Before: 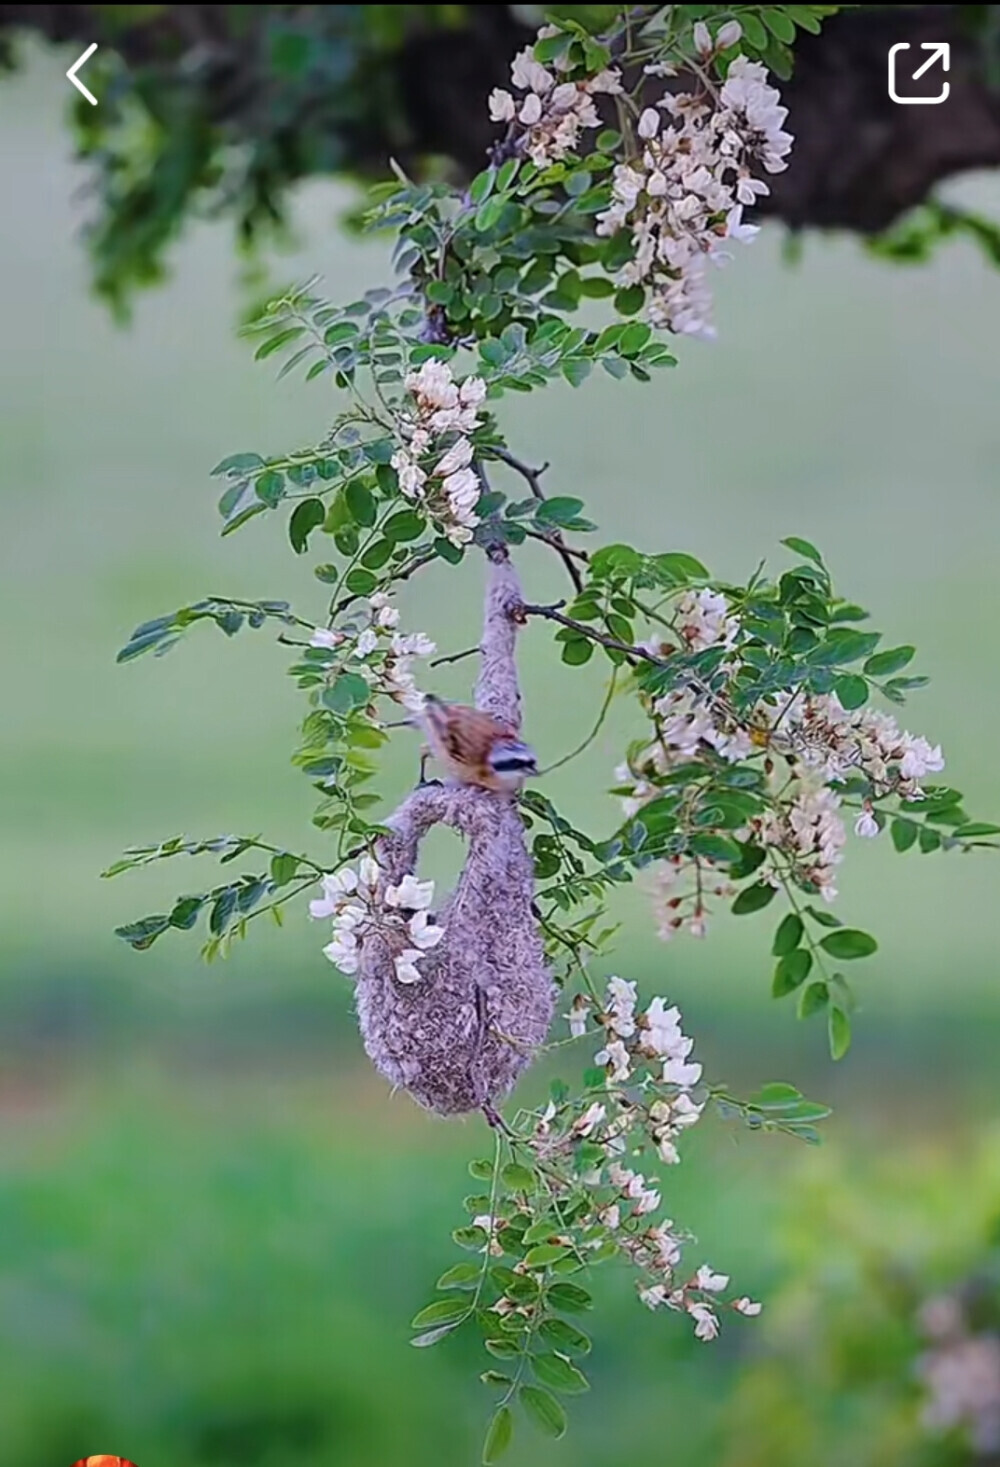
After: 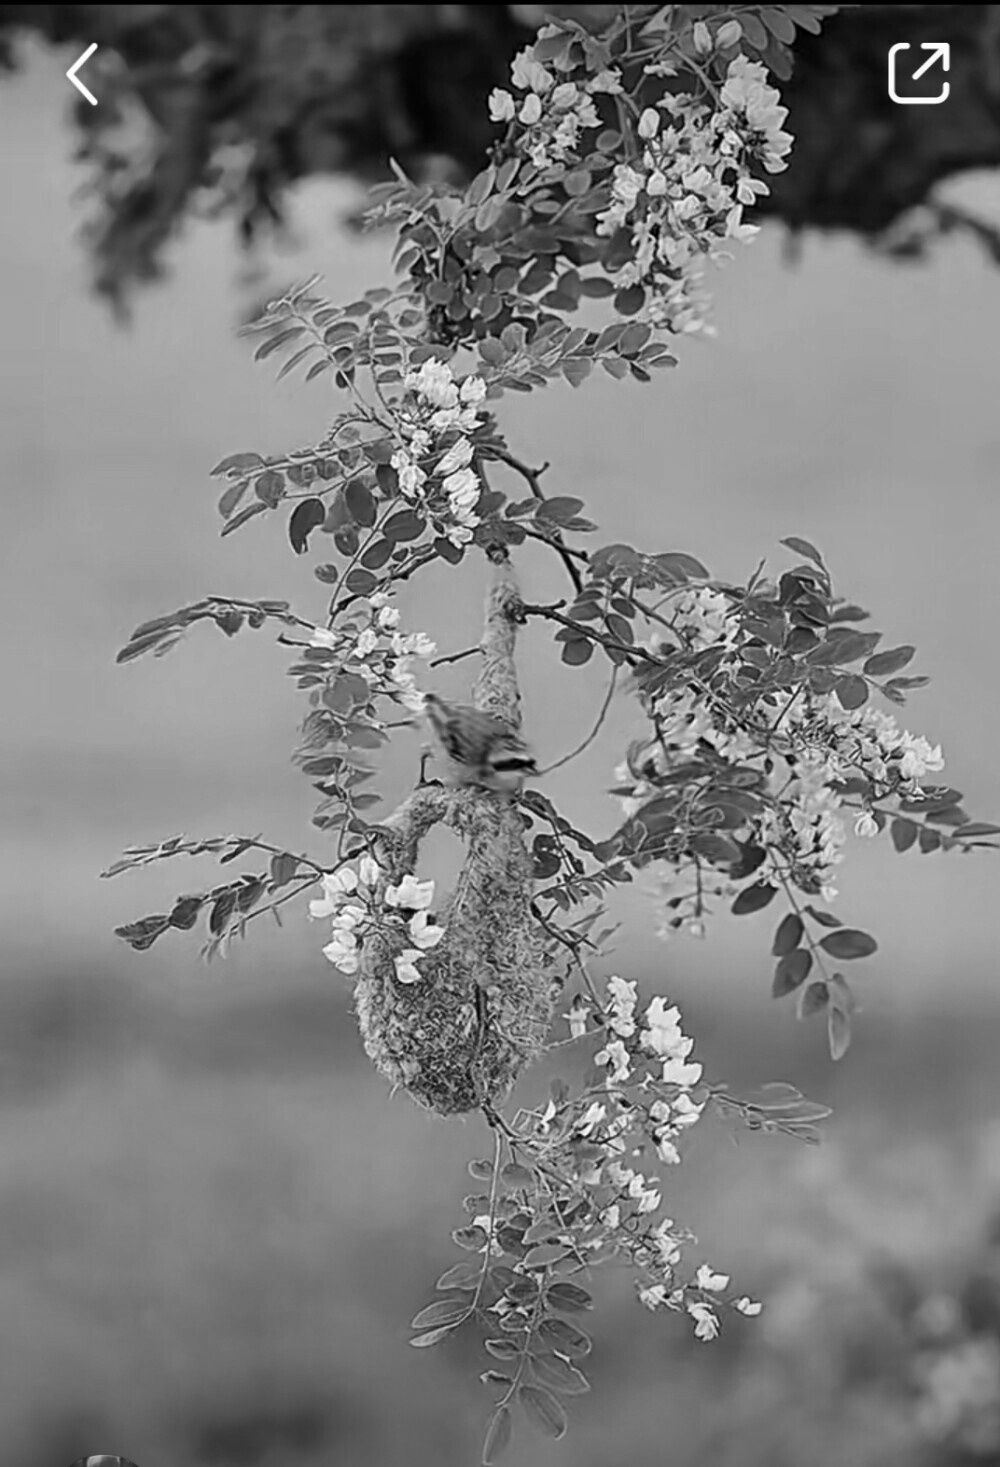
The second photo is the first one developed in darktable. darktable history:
monochrome: a -11.7, b 1.62, size 0.5, highlights 0.38
local contrast: mode bilateral grid, contrast 20, coarseness 50, detail 130%, midtone range 0.2
